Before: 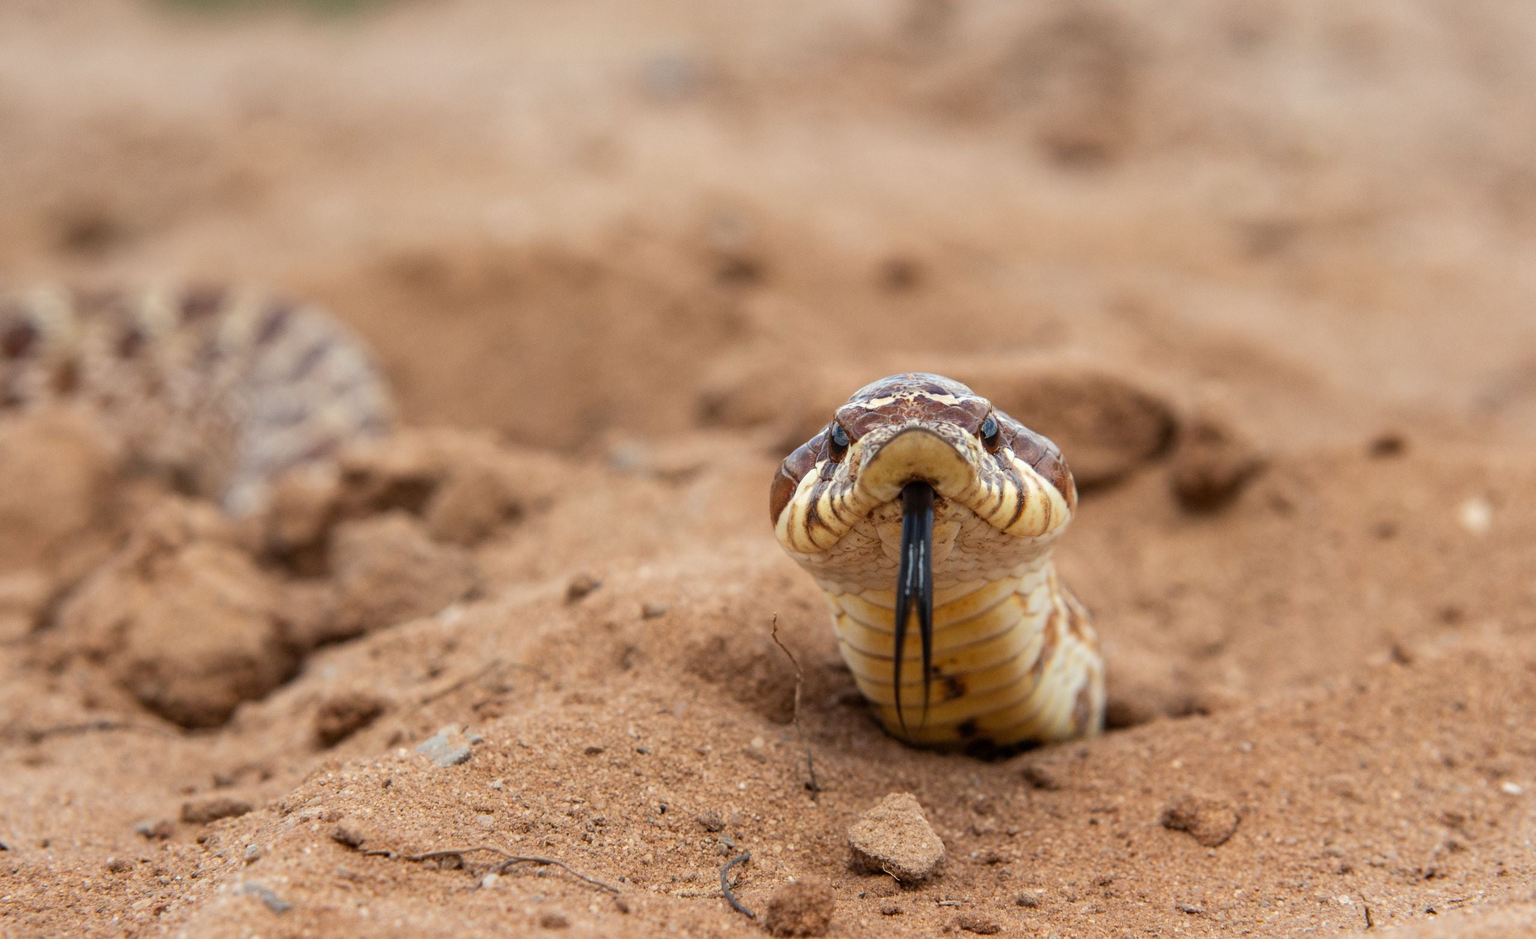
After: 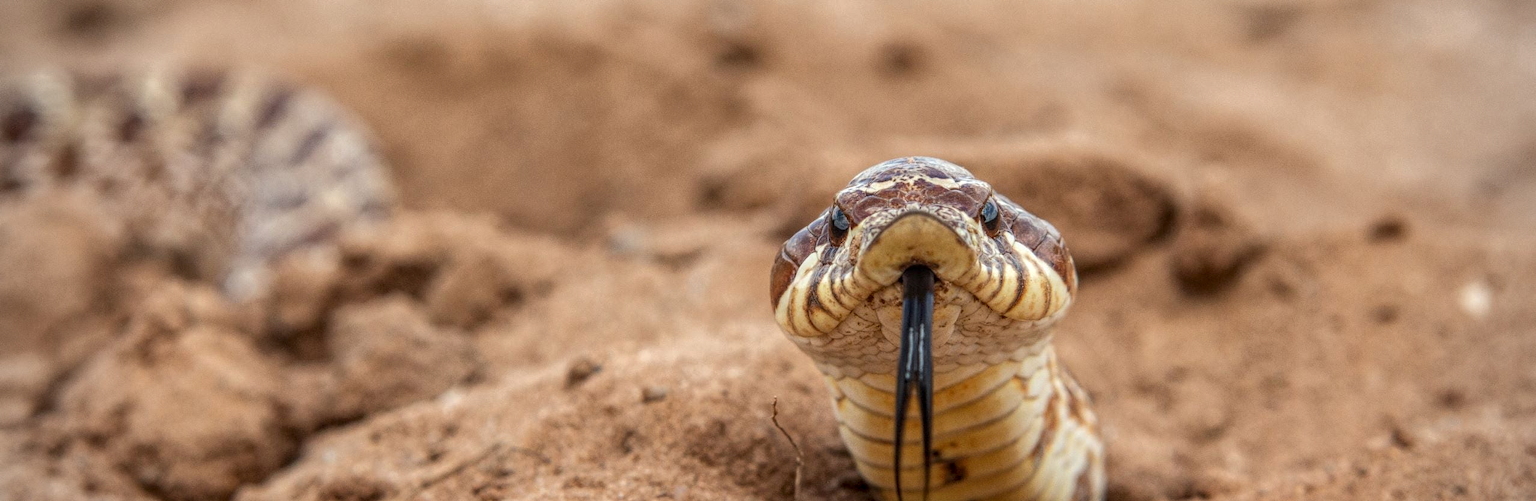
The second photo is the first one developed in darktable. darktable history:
vignetting: fall-off radius 60.92%
local contrast: highlights 74%, shadows 55%, detail 176%, midtone range 0.207
crop and rotate: top 23.043%, bottom 23.437%
